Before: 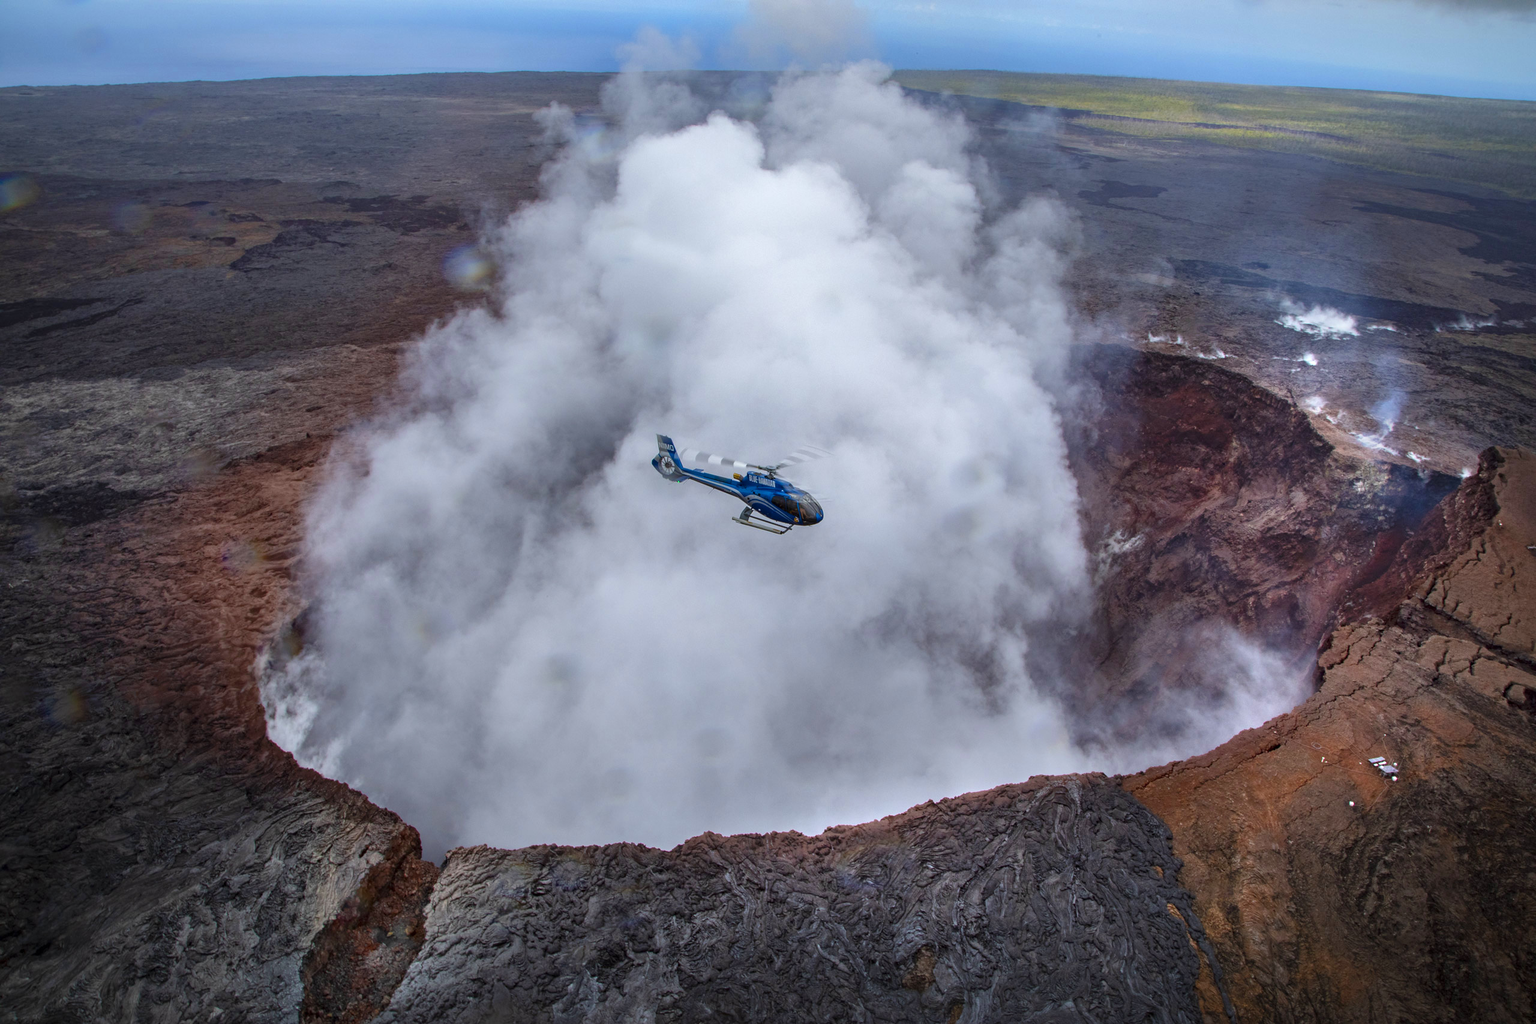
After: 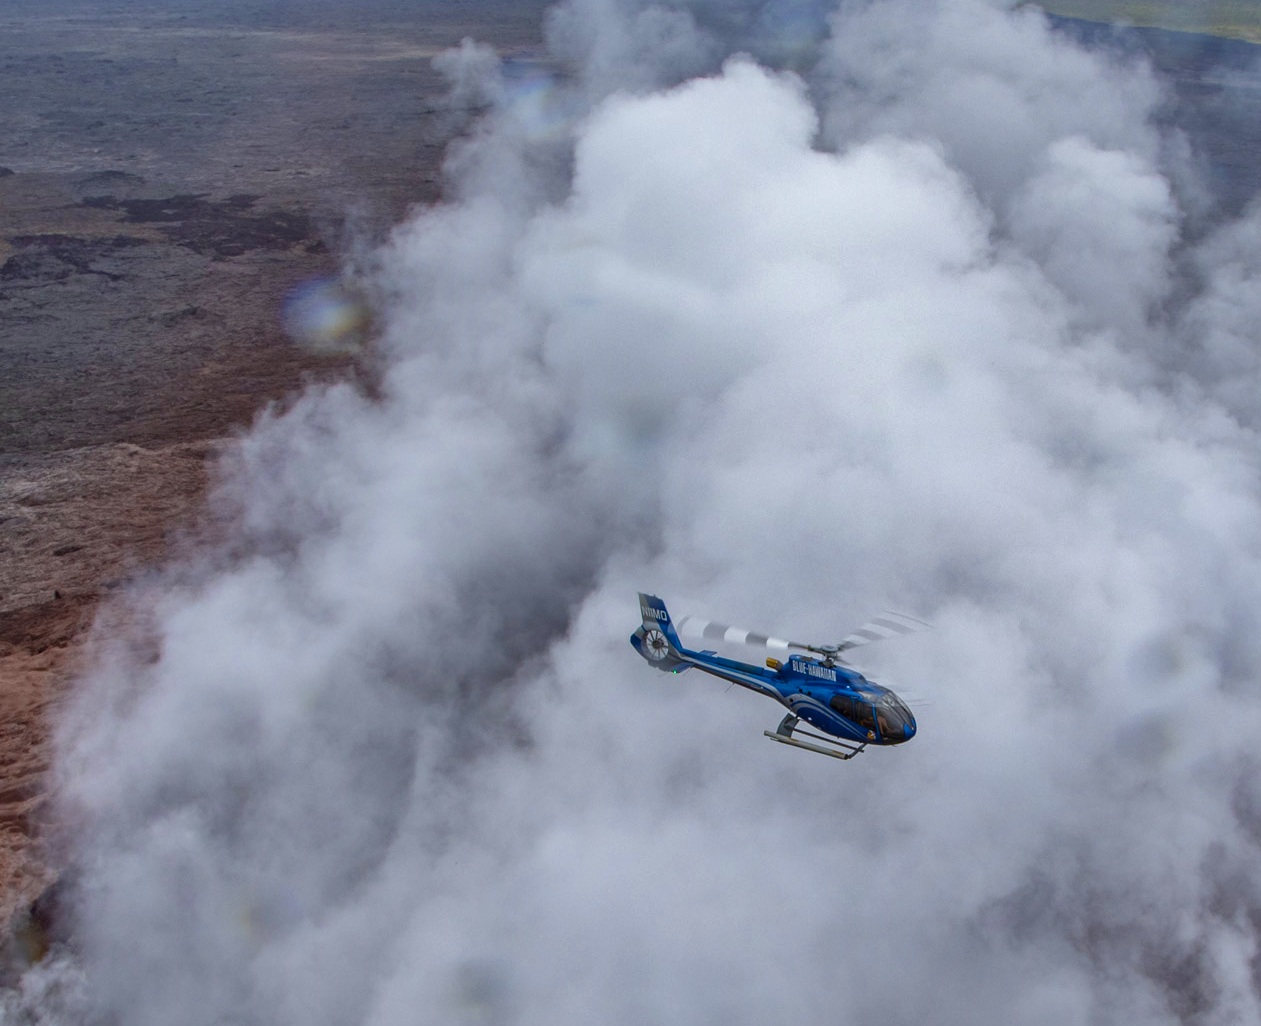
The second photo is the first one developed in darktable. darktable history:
exposure: exposure -0.072 EV, compensate highlight preservation false
shadows and highlights: low approximation 0.01, soften with gaussian
crop: left 17.835%, top 7.675%, right 32.881%, bottom 32.213%
